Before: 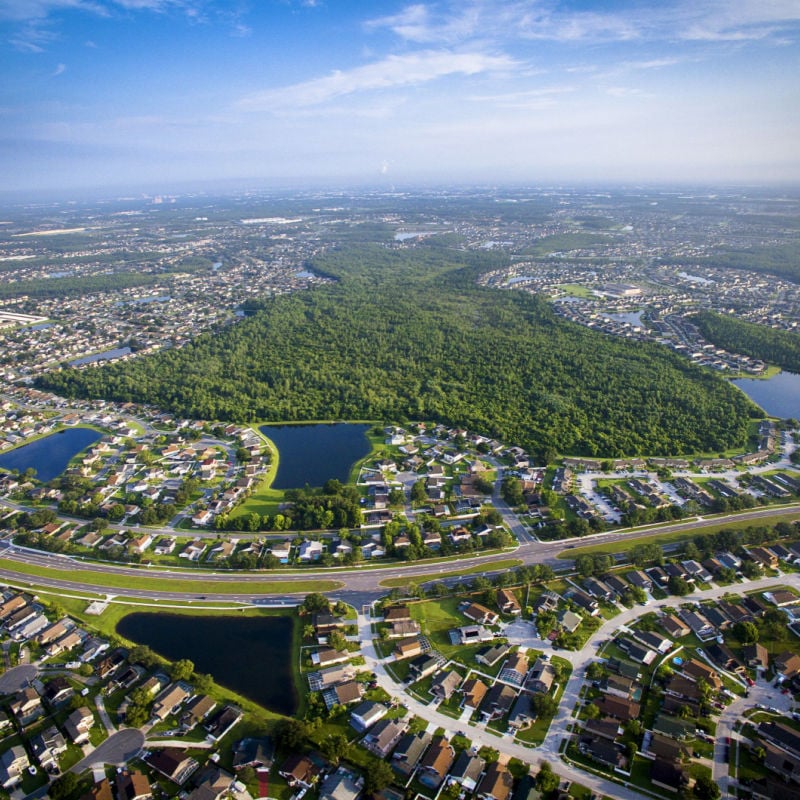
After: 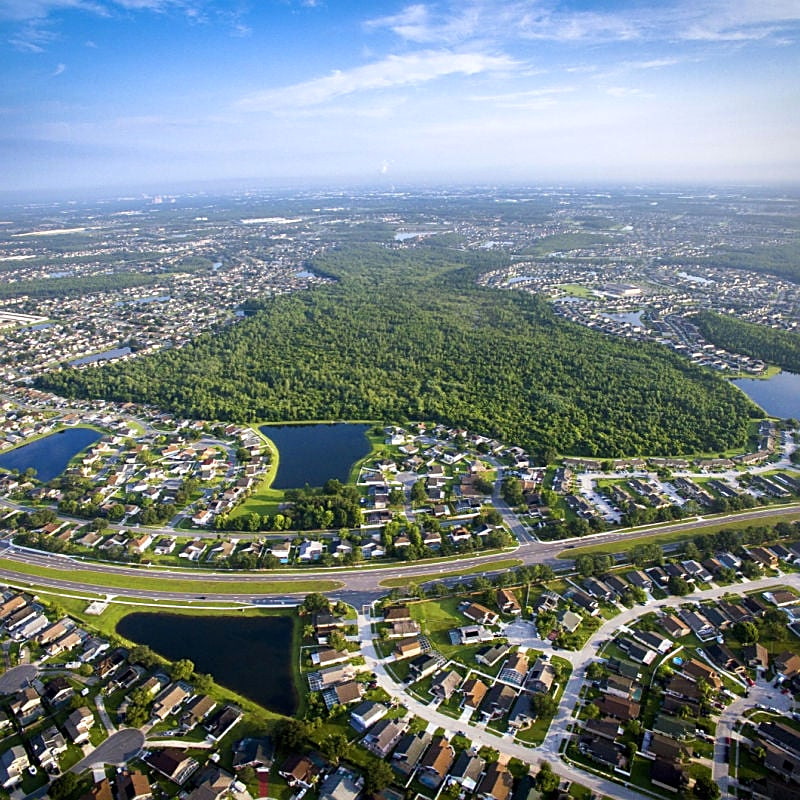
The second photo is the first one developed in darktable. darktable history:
sharpen: on, module defaults
exposure: exposure 0.201 EV, compensate highlight preservation false
